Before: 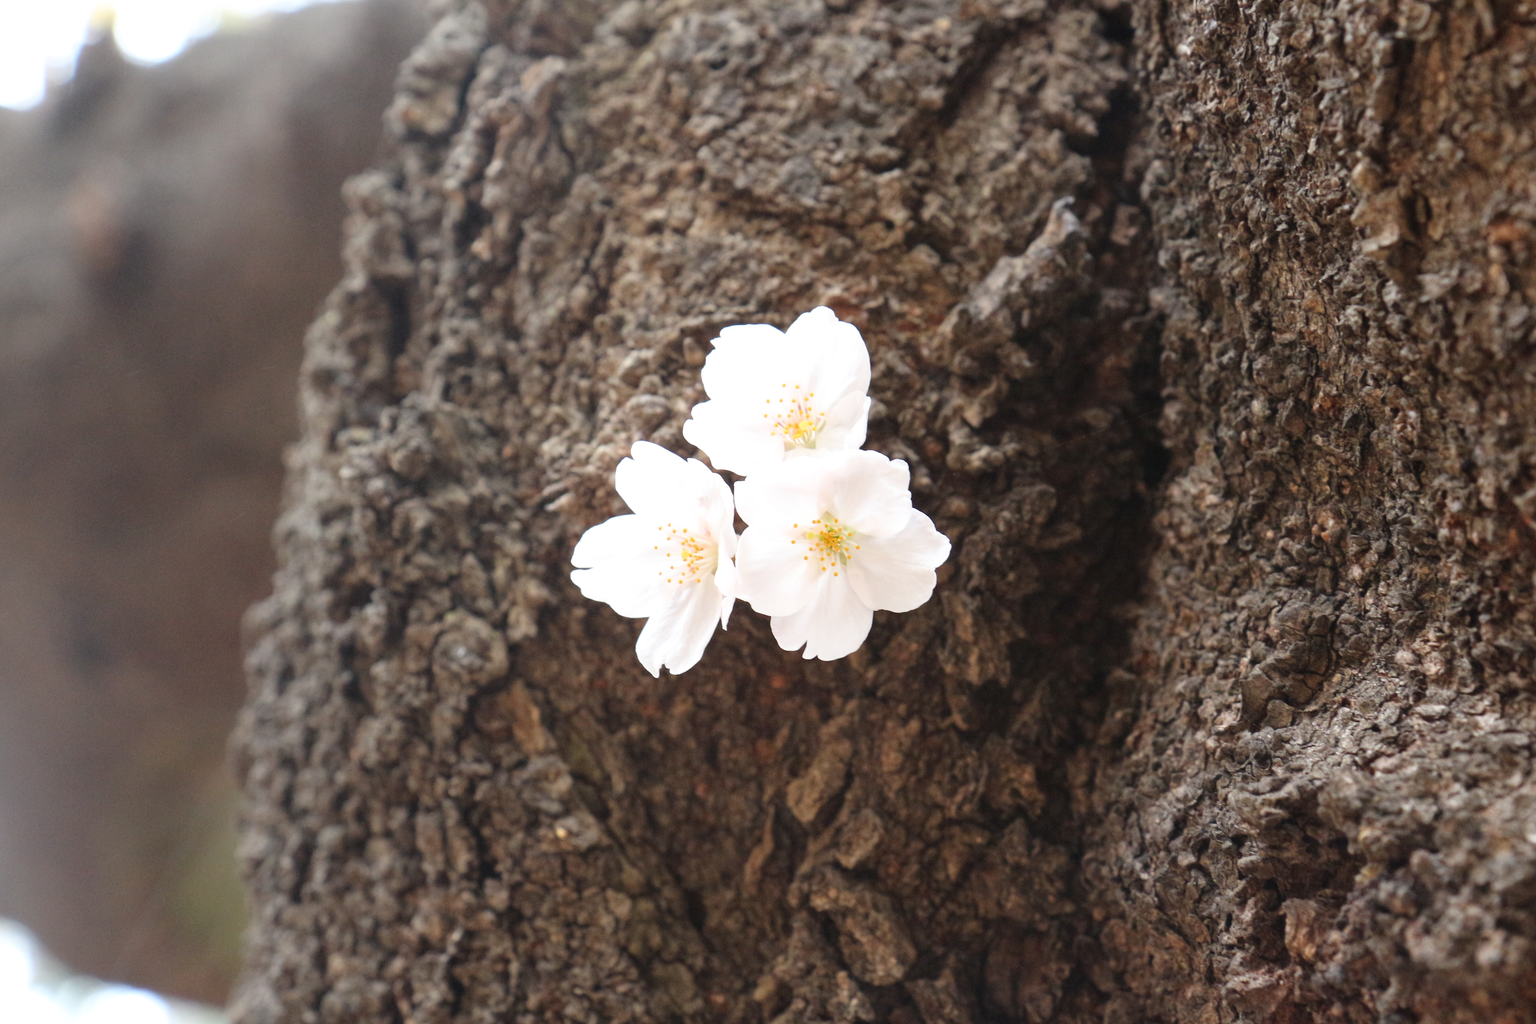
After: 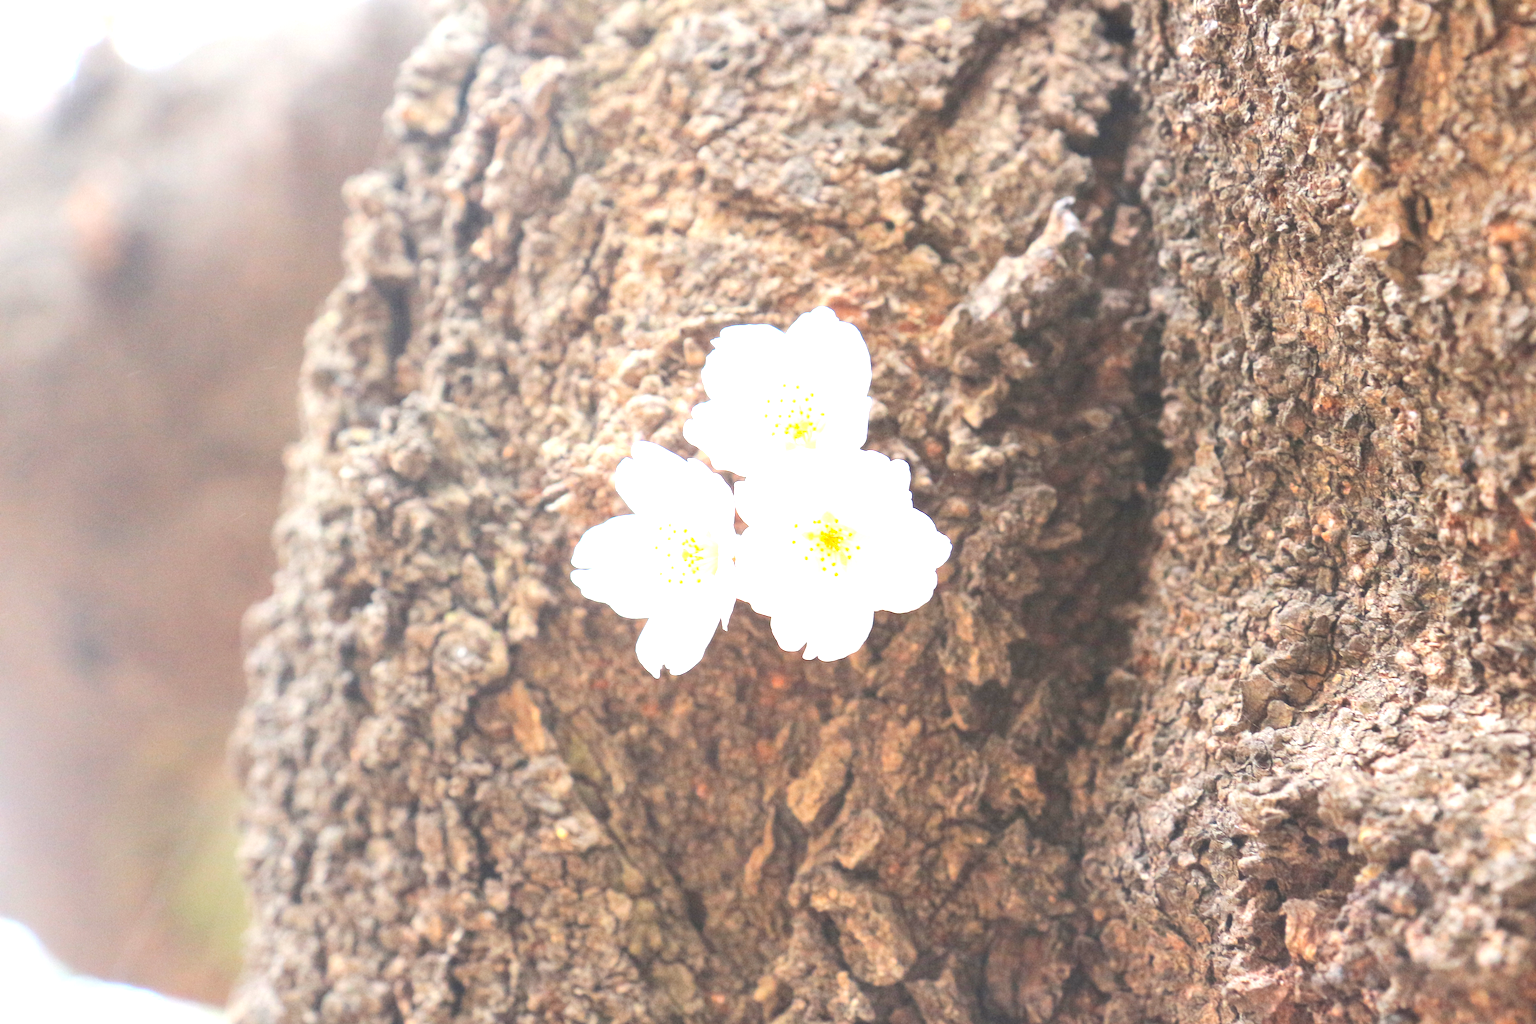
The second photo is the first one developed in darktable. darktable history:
exposure: black level correction 0, exposure 1.35 EV, compensate exposure bias true, compensate highlight preservation false
contrast brightness saturation: contrast 0.1, brightness 0.3, saturation 0.14
